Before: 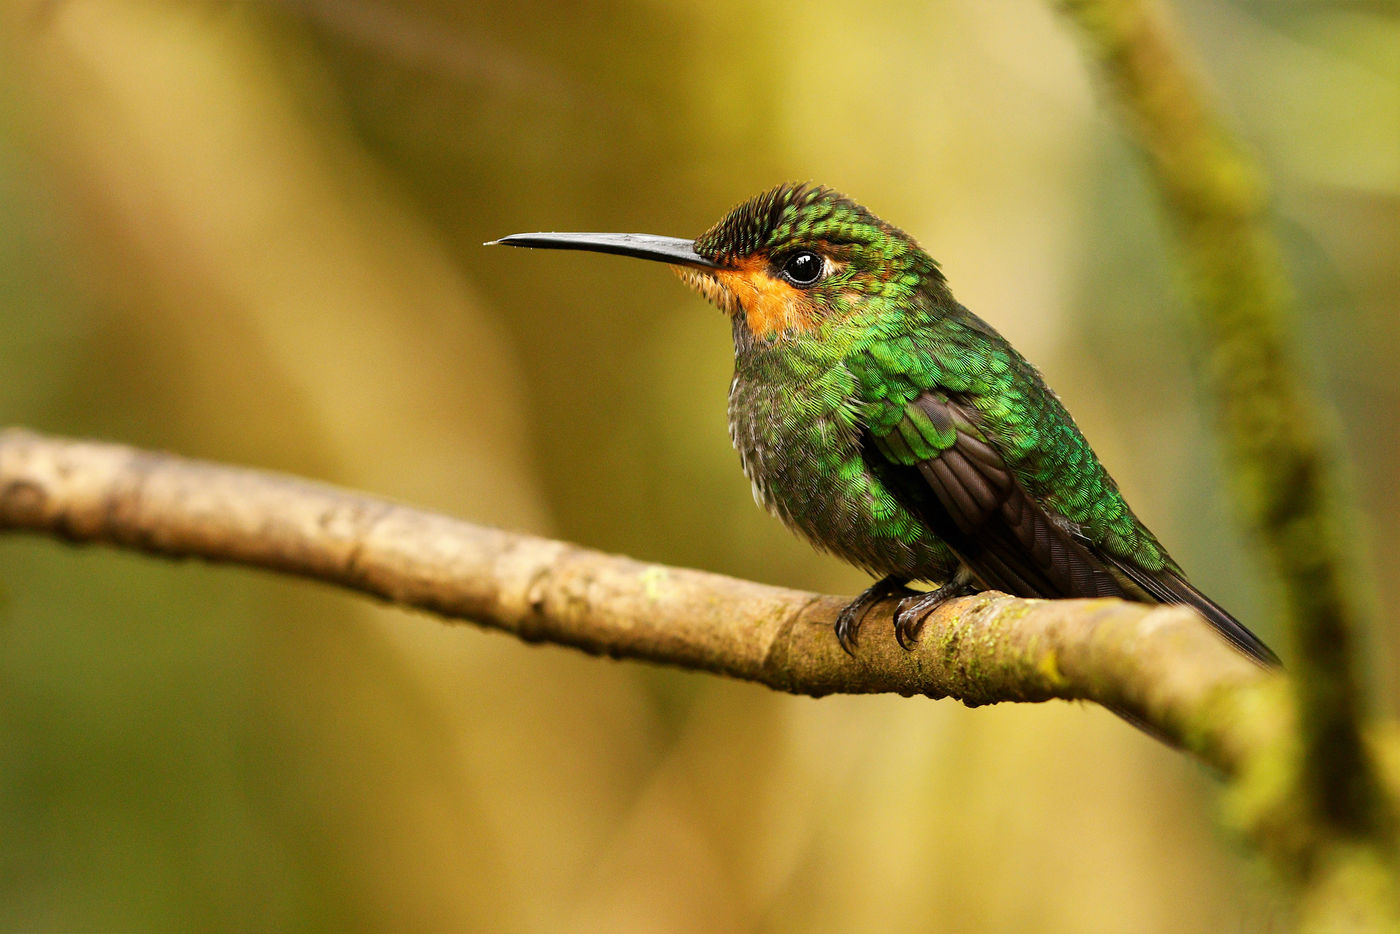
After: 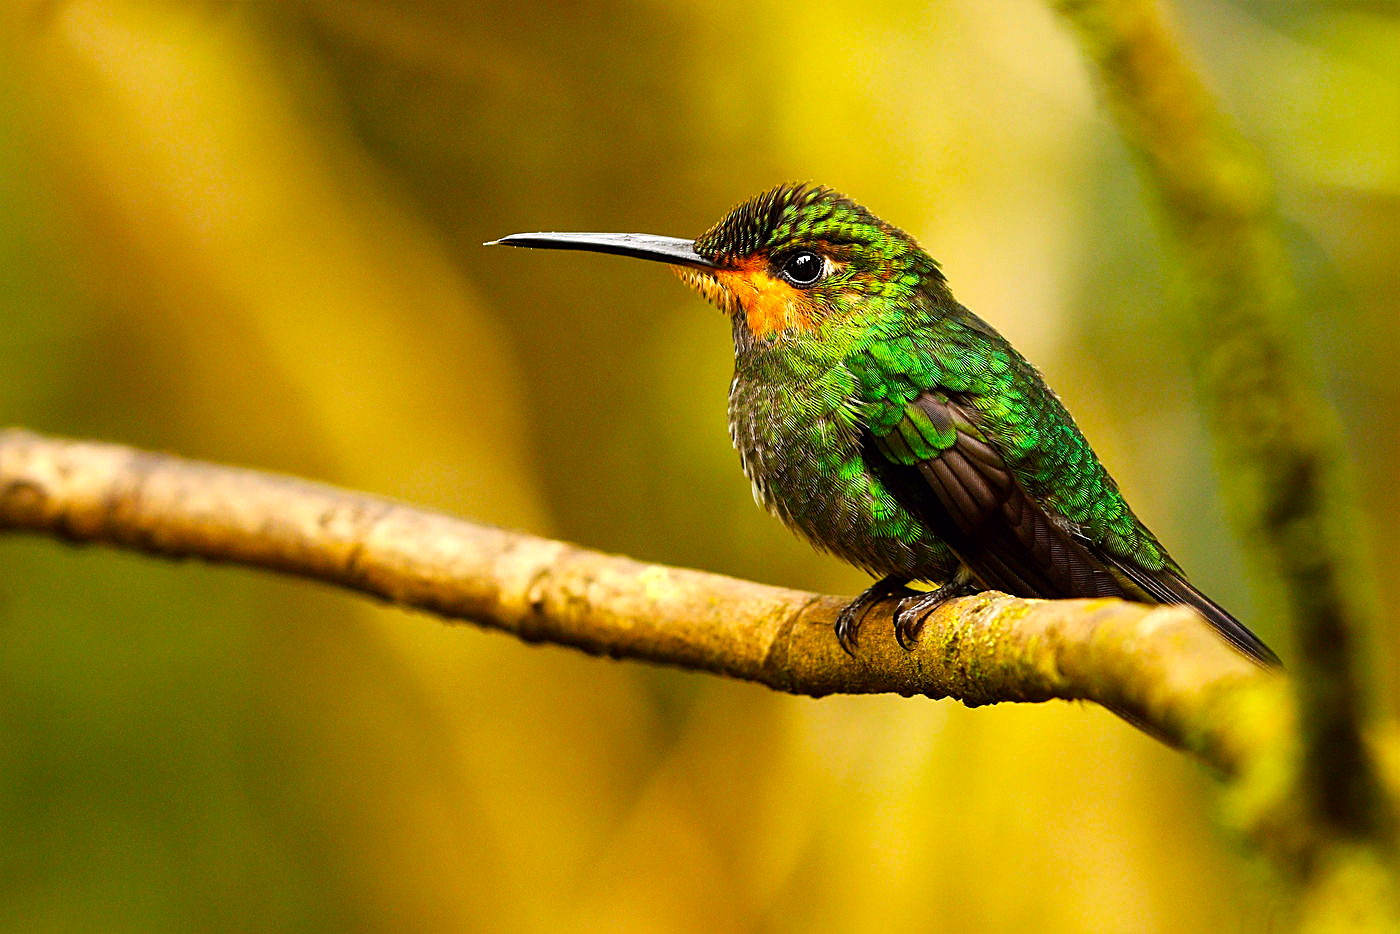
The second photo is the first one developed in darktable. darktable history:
color balance: lift [1, 1.001, 0.999, 1.001], gamma [1, 1.004, 1.007, 0.993], gain [1, 0.991, 0.987, 1.013], contrast 10%, output saturation 120%
sharpen: on, module defaults
